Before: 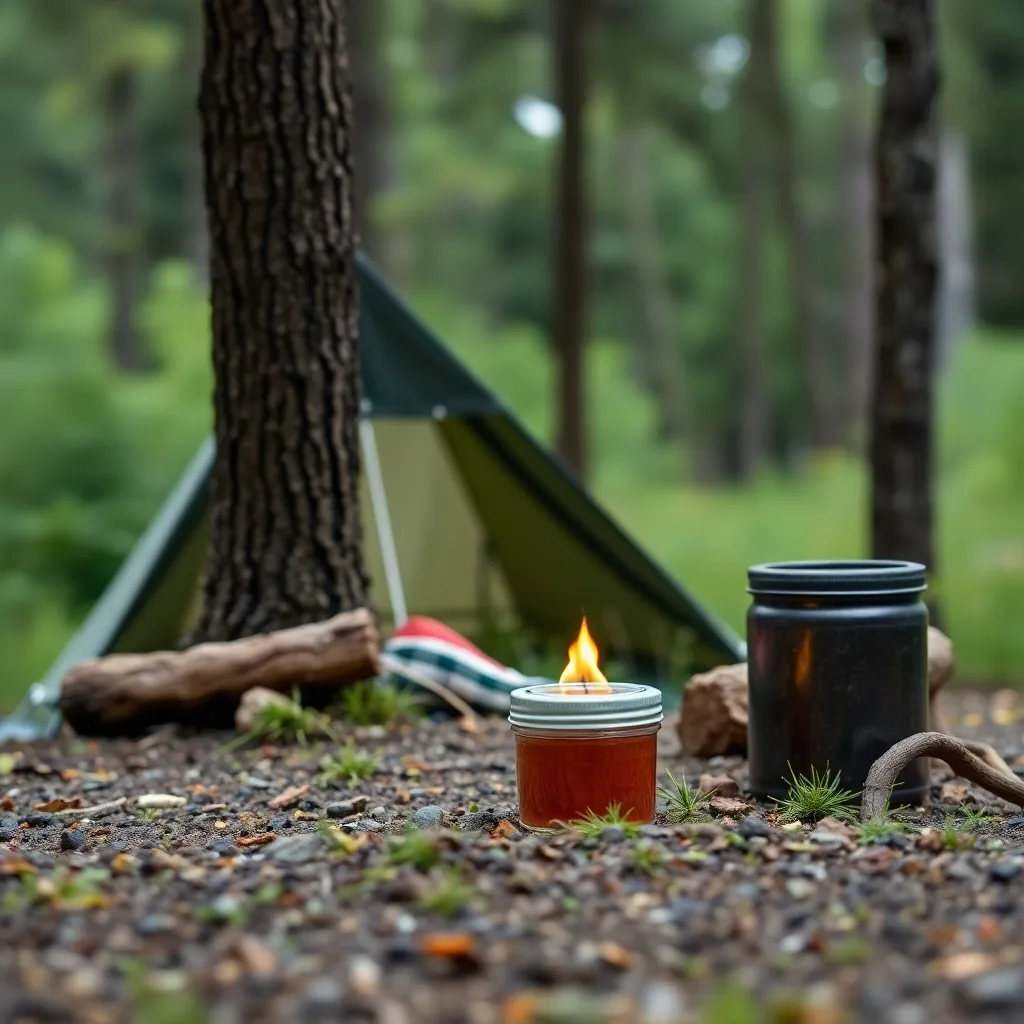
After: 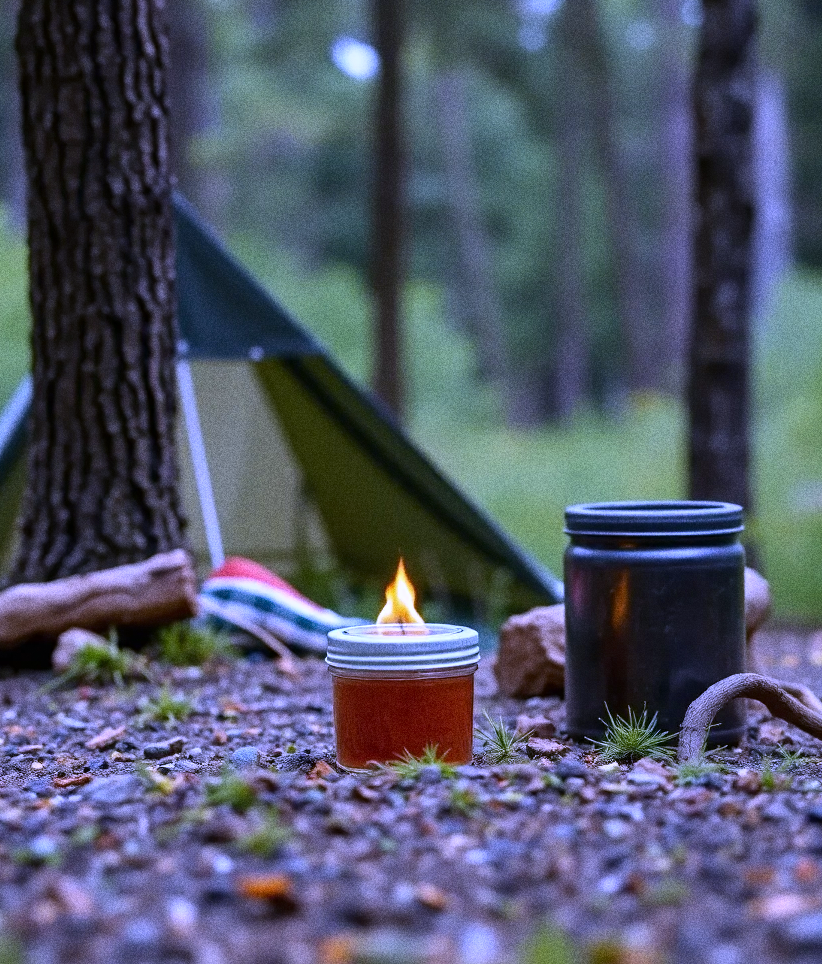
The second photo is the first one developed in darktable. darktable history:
crop and rotate: left 17.959%, top 5.771%, right 1.742%
grain: coarseness 0.09 ISO, strength 40%
white balance: red 0.98, blue 1.61
